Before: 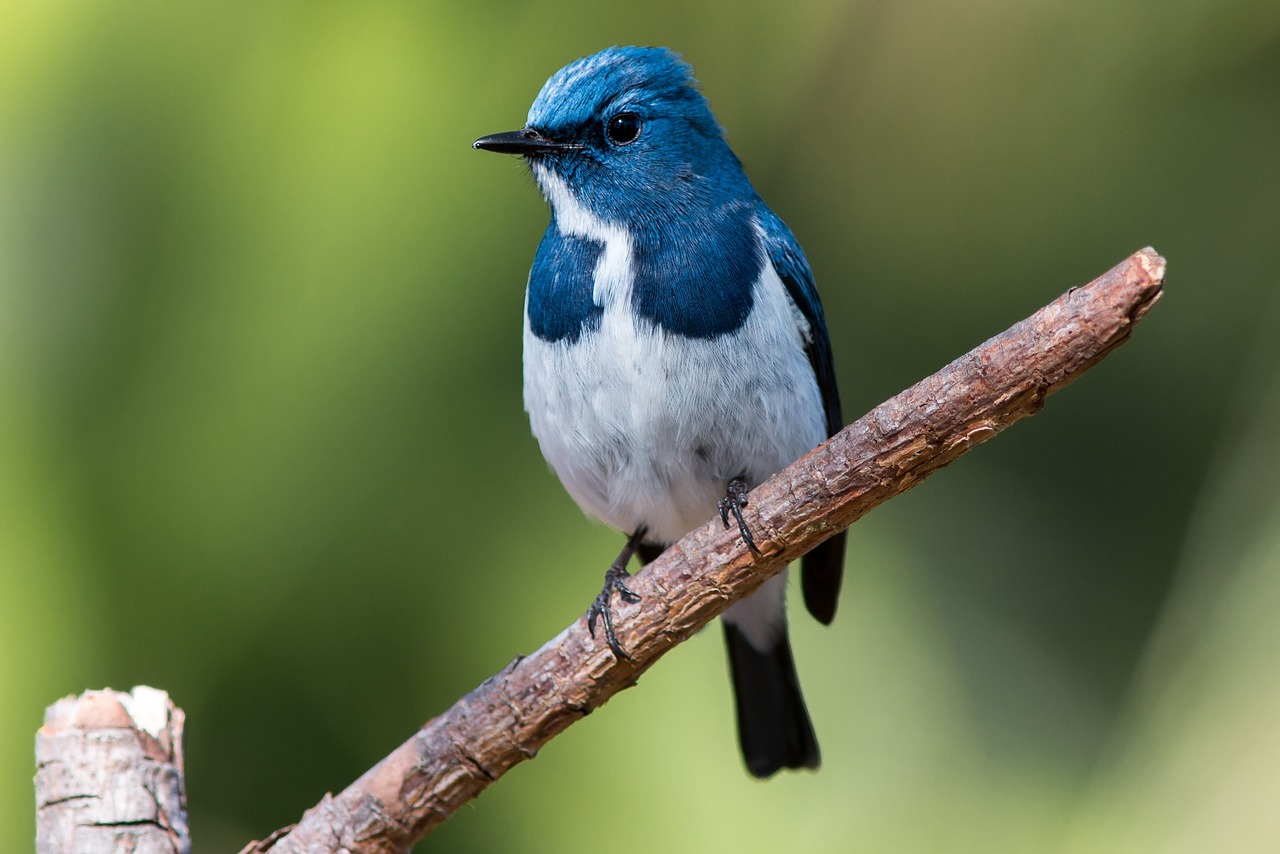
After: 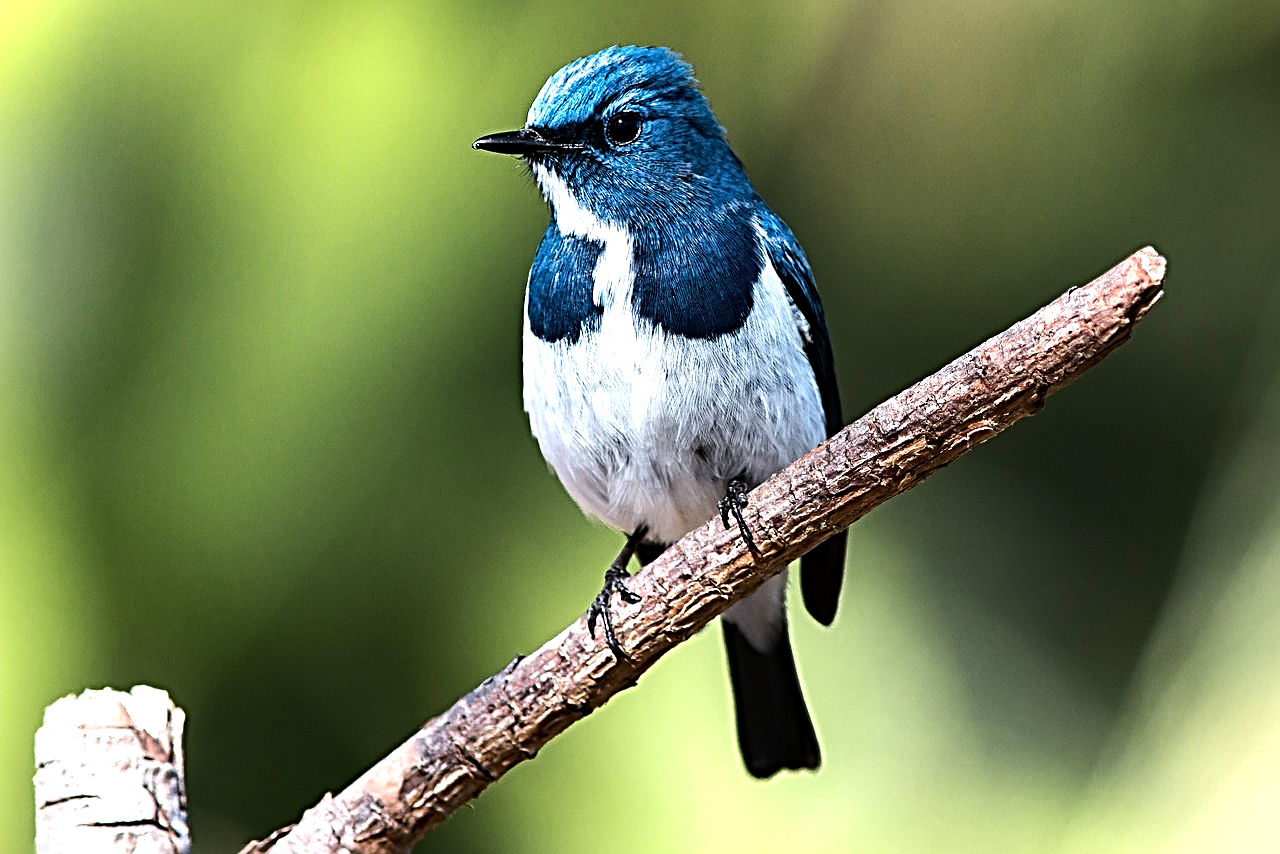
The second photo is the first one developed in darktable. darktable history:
sharpen: radius 3.645, amount 0.925
tone equalizer: -8 EV -1.04 EV, -7 EV -0.988 EV, -6 EV -0.876 EV, -5 EV -0.617 EV, -3 EV 0.562 EV, -2 EV 0.859 EV, -1 EV 1.01 EV, +0 EV 1.07 EV, edges refinement/feathering 500, mask exposure compensation -1.57 EV, preserve details no
